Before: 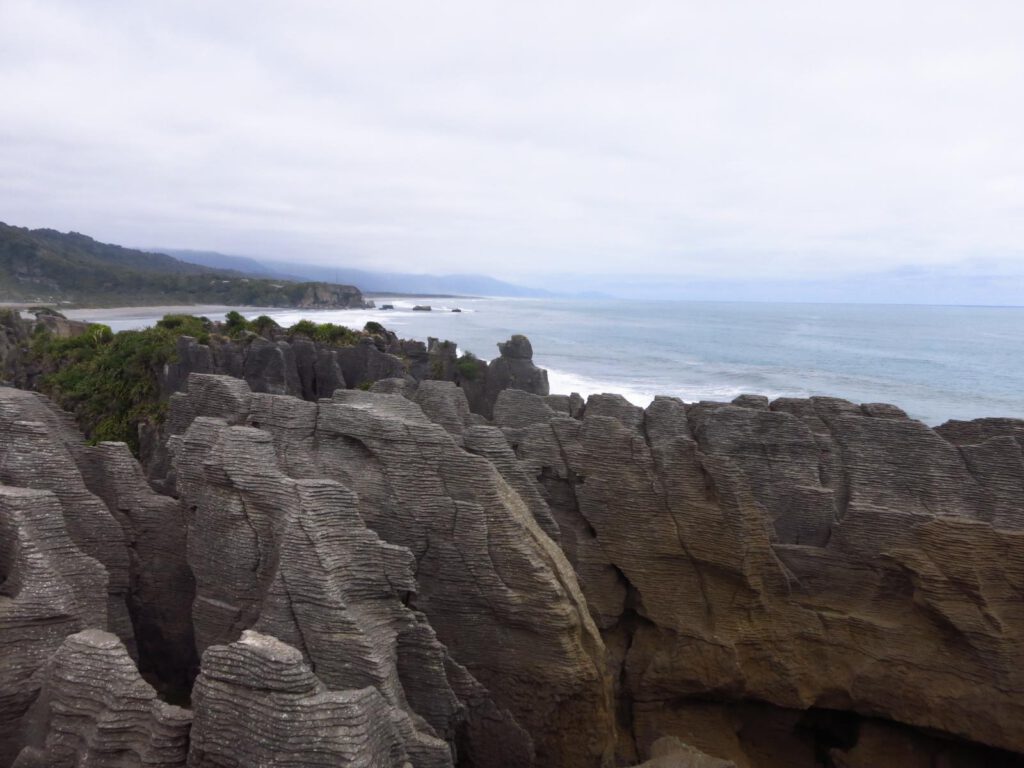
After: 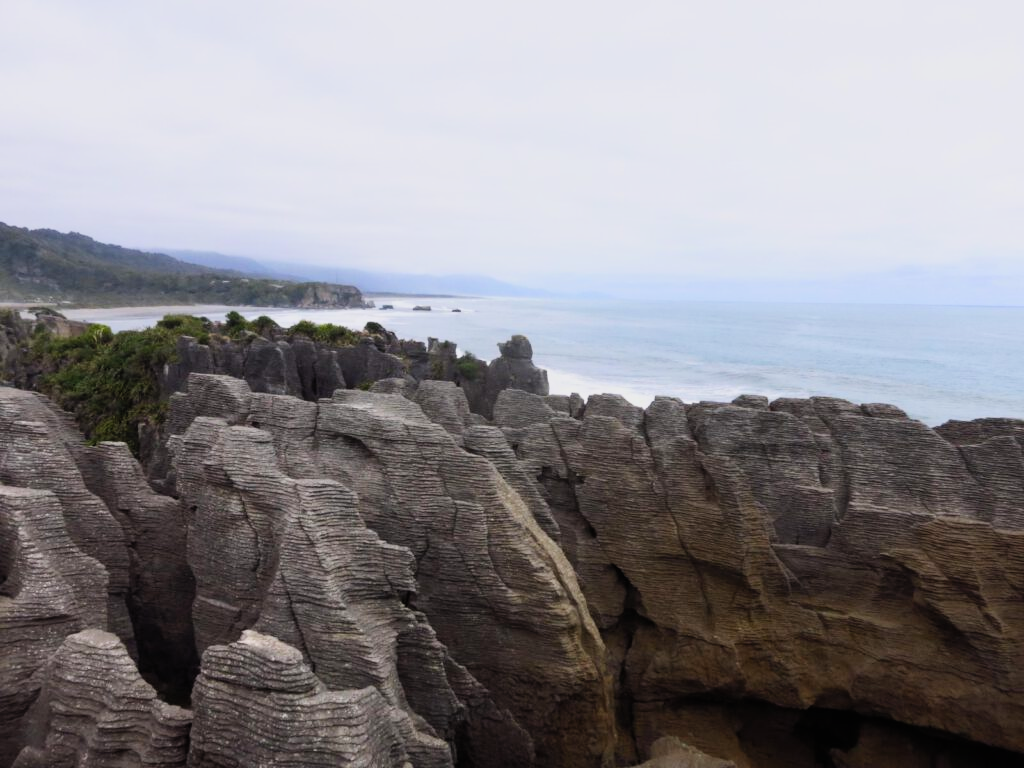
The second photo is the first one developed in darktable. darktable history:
contrast brightness saturation: contrast 0.202, brightness 0.165, saturation 0.223
filmic rgb: black relative exposure -8.02 EV, white relative exposure 4.05 EV, hardness 4.21
